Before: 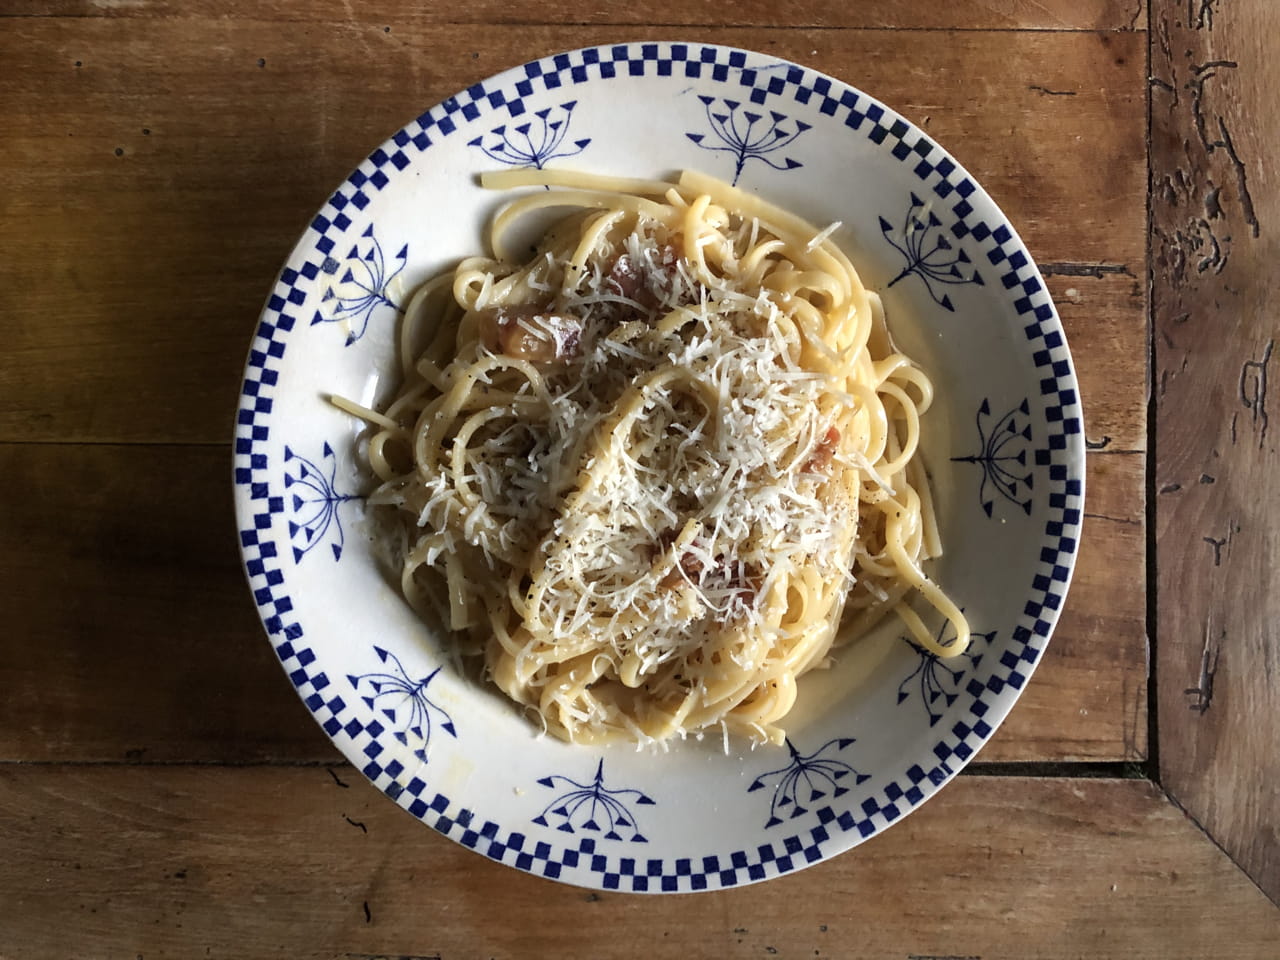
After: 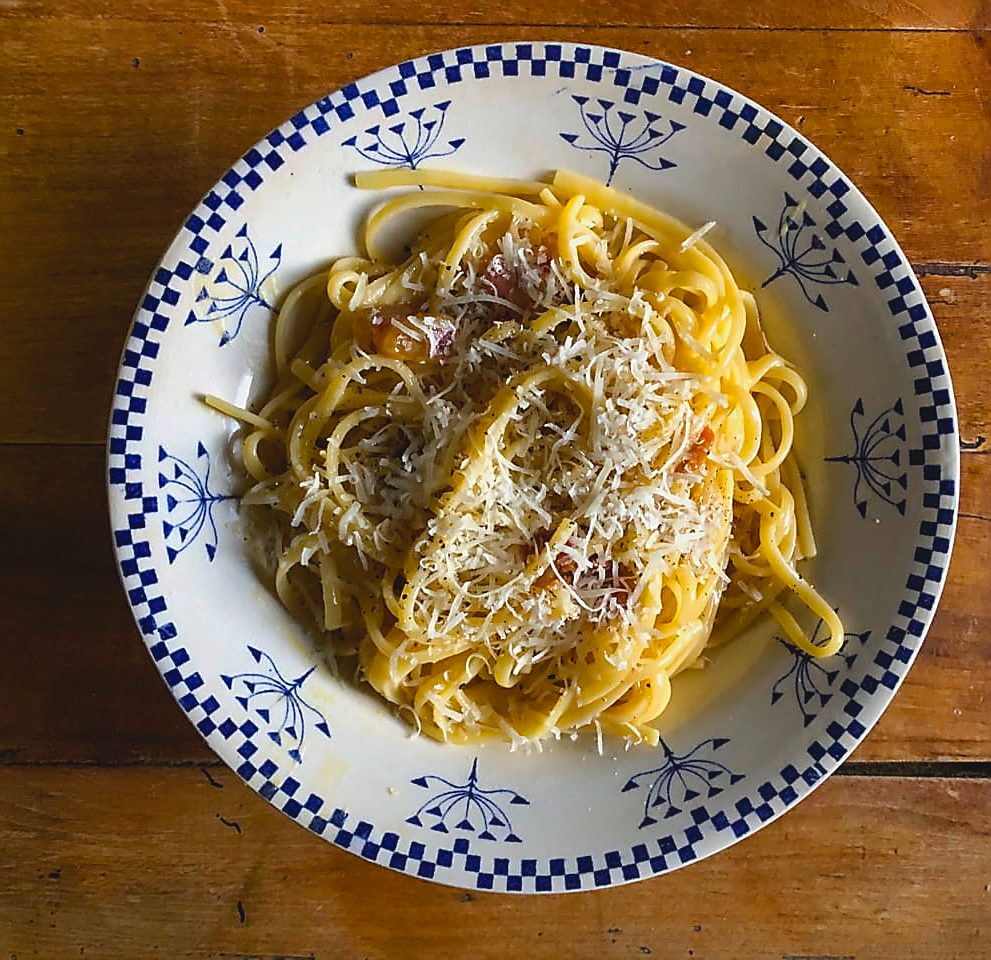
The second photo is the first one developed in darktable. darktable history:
sharpen: radius 1.4, amount 1.25, threshold 0.7
crop: left 9.88%, right 12.664%
color balance rgb: linear chroma grading › global chroma 15%, perceptual saturation grading › global saturation 30%
contrast brightness saturation: contrast -0.11
